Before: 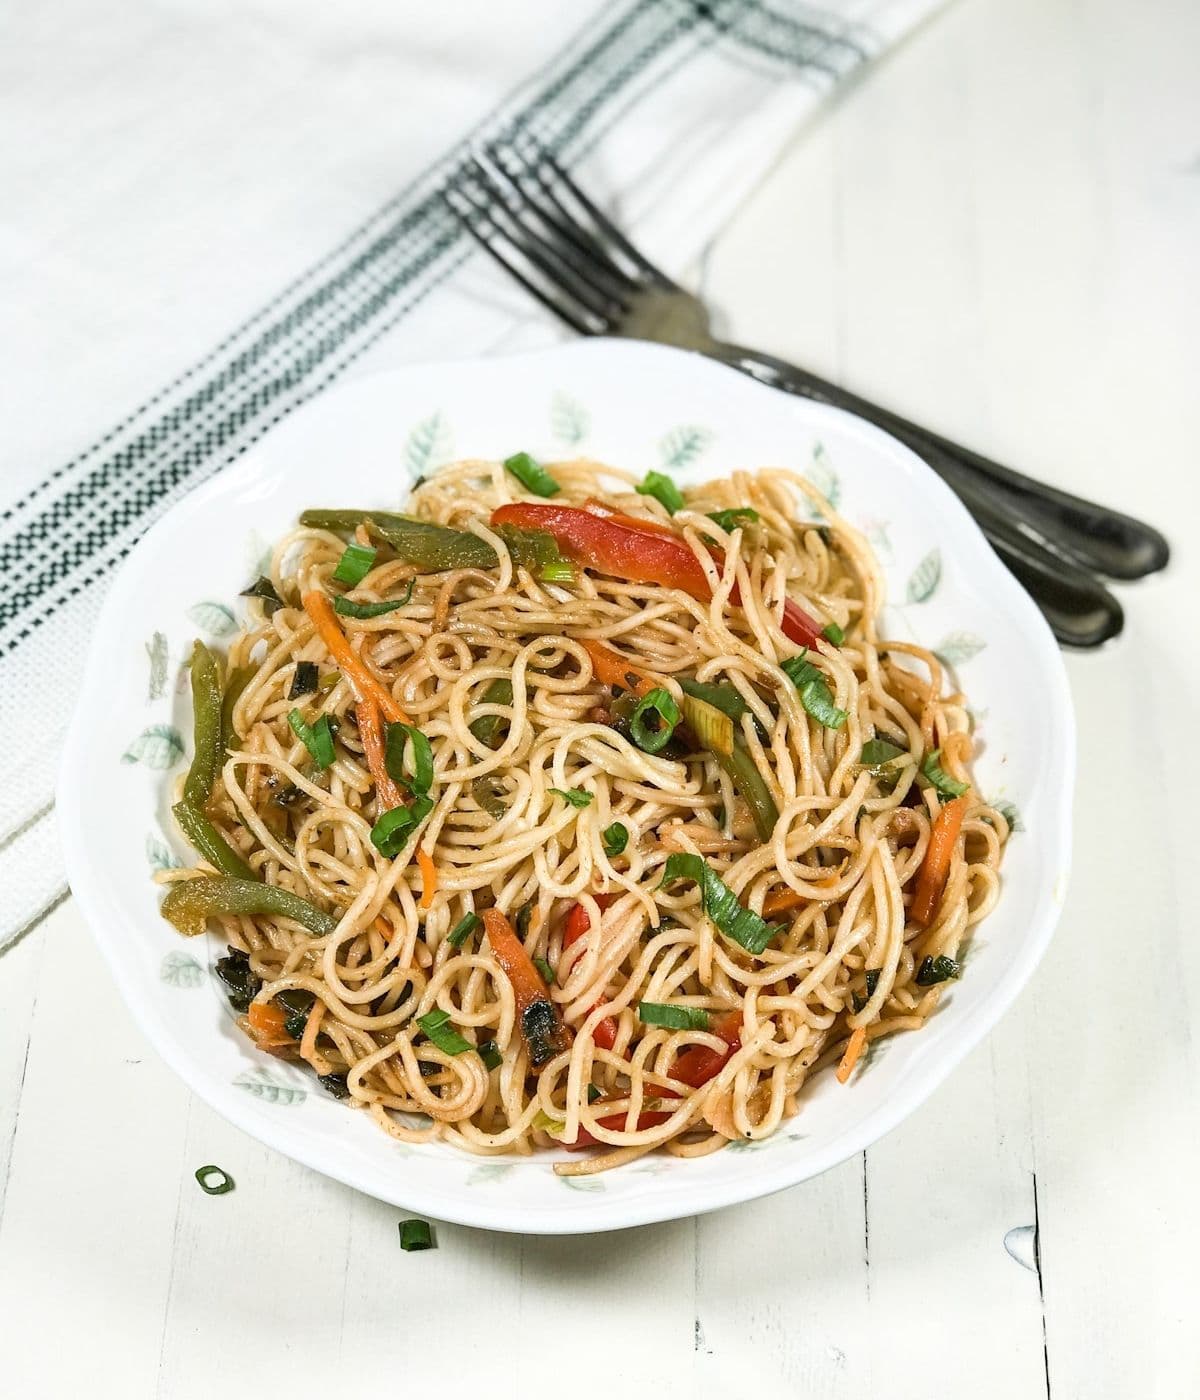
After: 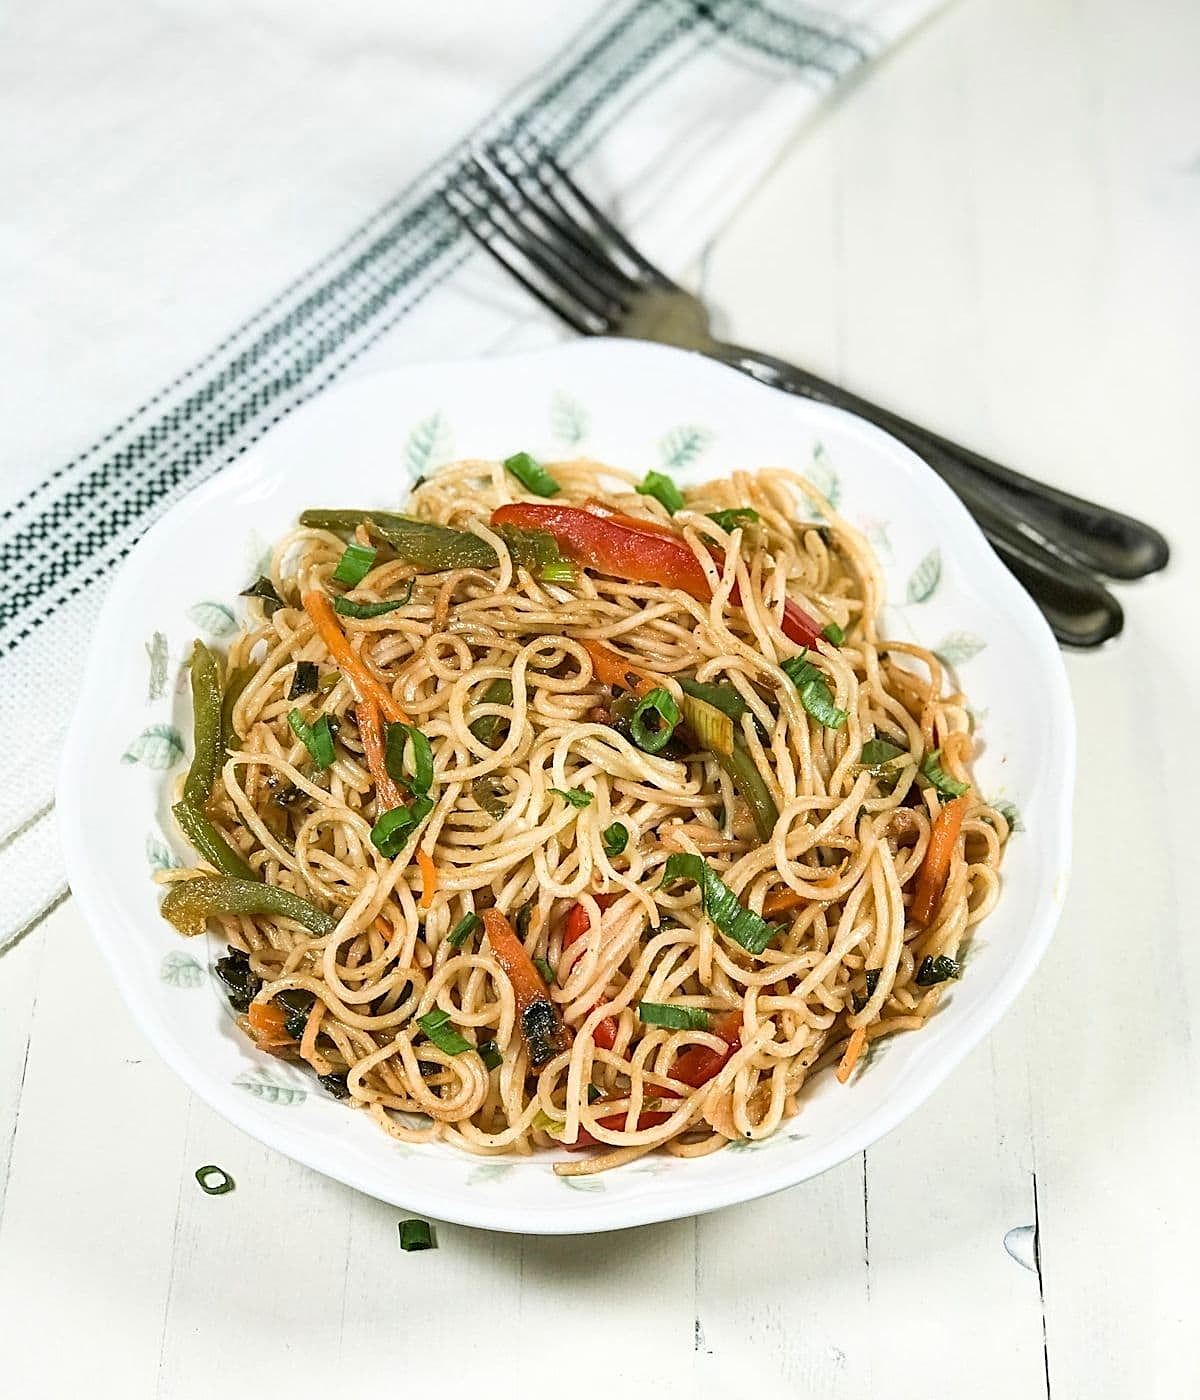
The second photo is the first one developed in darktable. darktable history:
velvia: strength 15.01%
sharpen: amount 0.581
